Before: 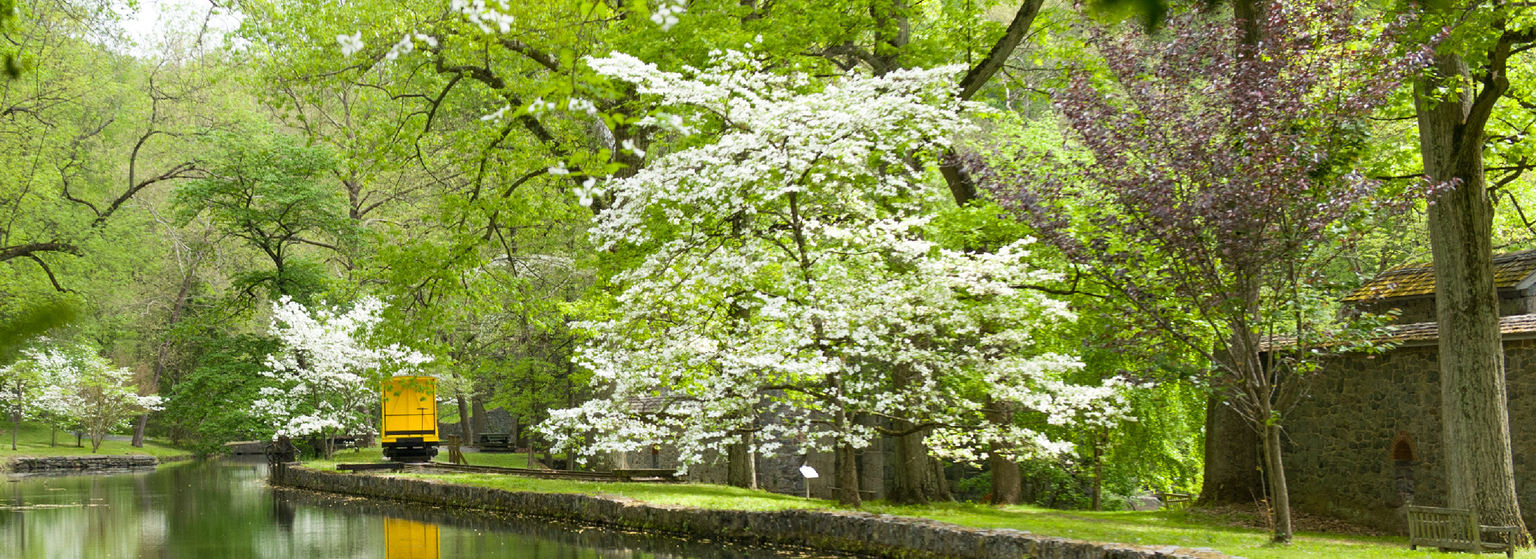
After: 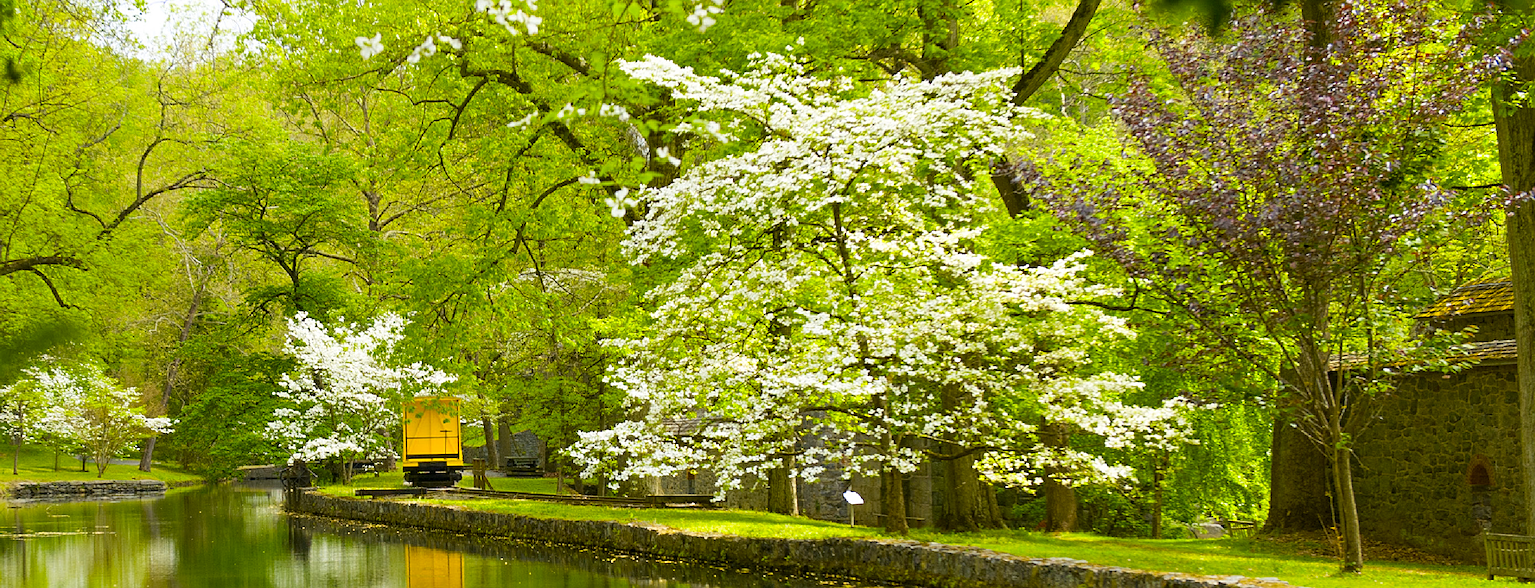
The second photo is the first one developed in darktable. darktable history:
sharpen: on, module defaults
crop and rotate: right 5.167%
color contrast: green-magenta contrast 1.12, blue-yellow contrast 1.95, unbound 0
